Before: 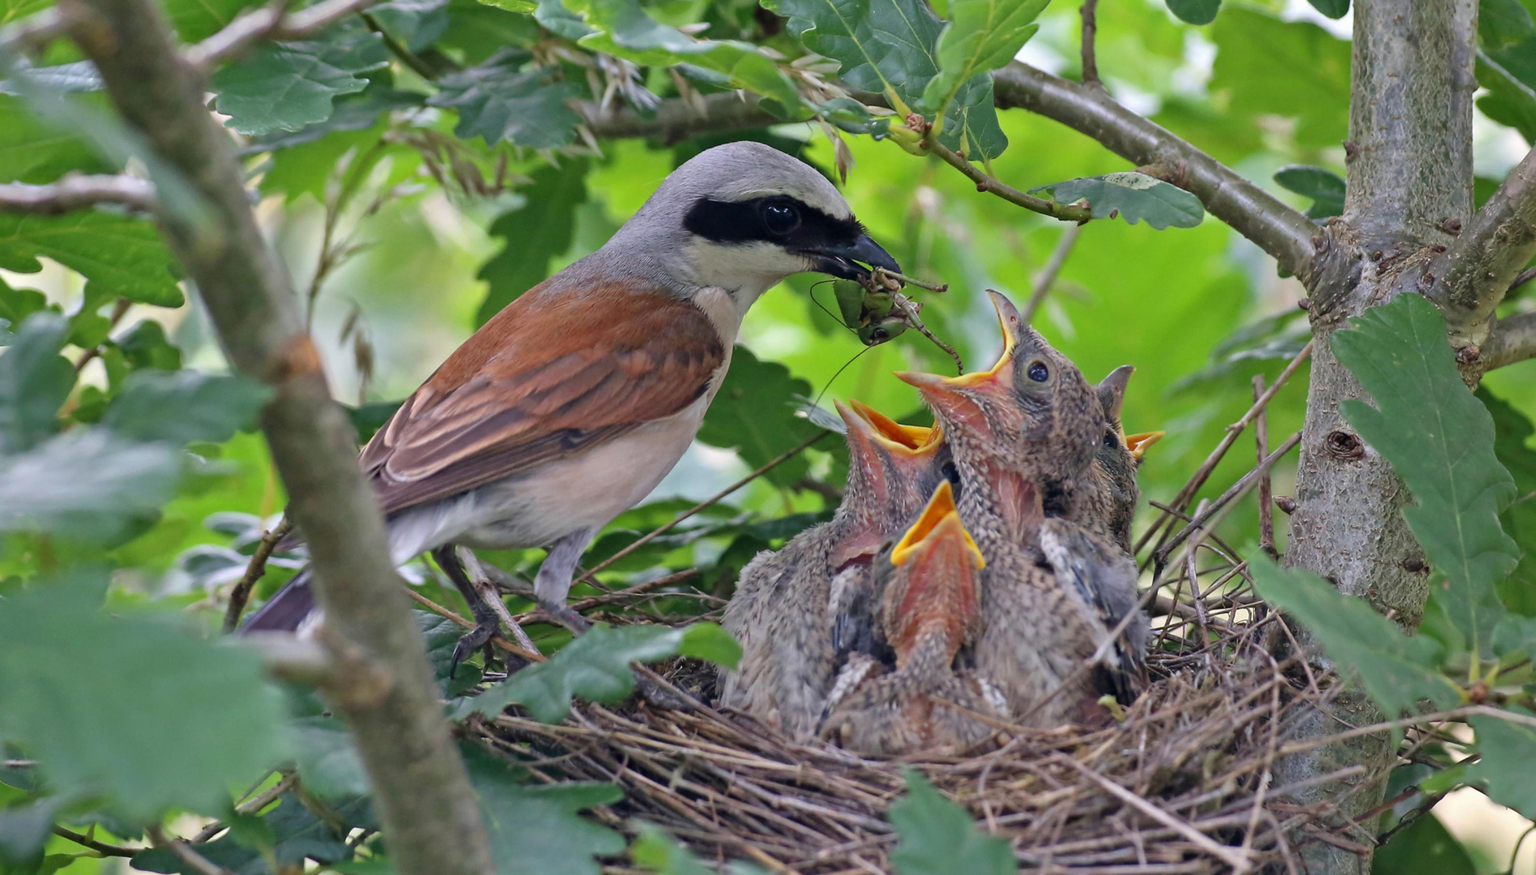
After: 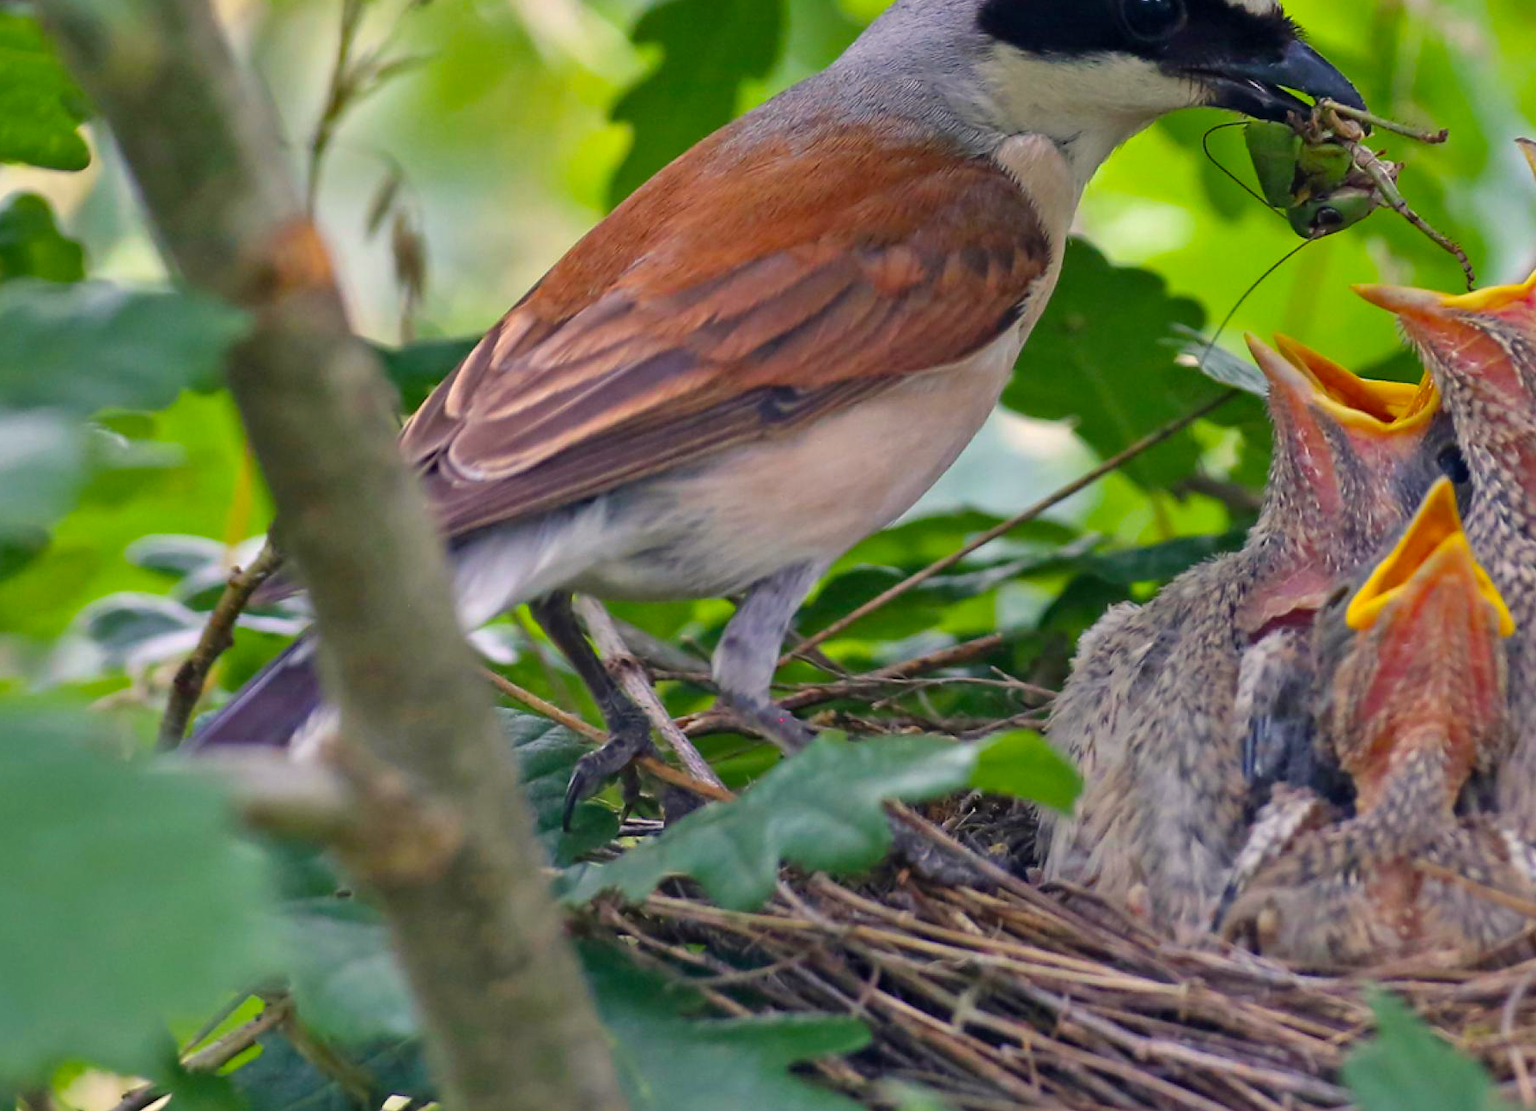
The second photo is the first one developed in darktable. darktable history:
color correction: highlights a* -0.306, highlights b* -0.127
color balance rgb: highlights gain › chroma 2.979%, highlights gain › hue 76.37°, perceptual saturation grading › global saturation 25.522%, global vibrance 20%
crop: left 8.722%, top 24.198%, right 35.028%, bottom 4.326%
